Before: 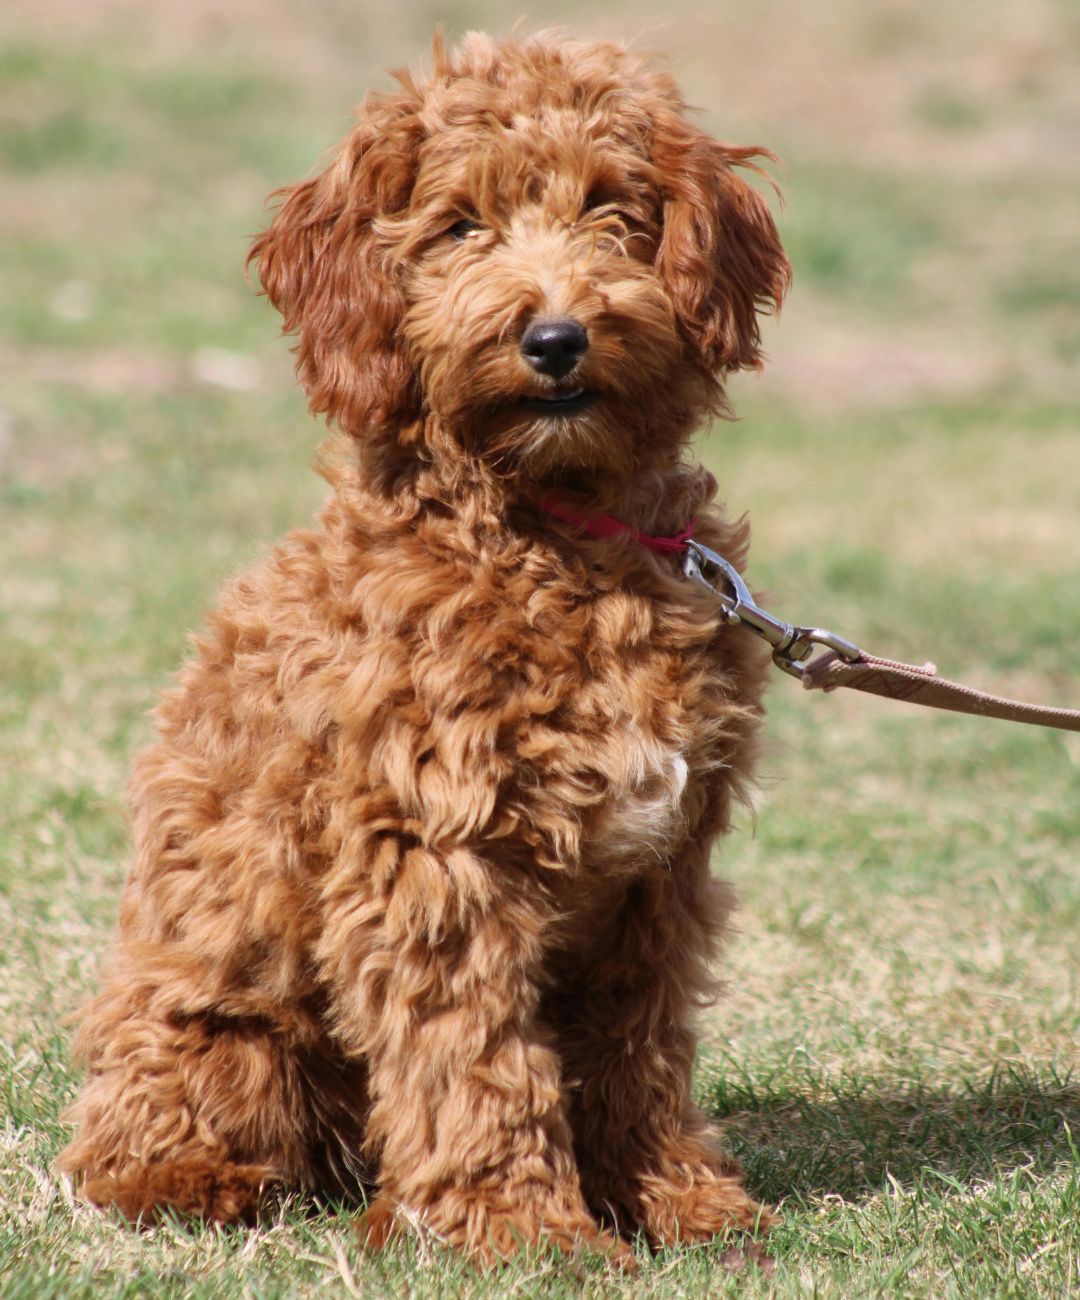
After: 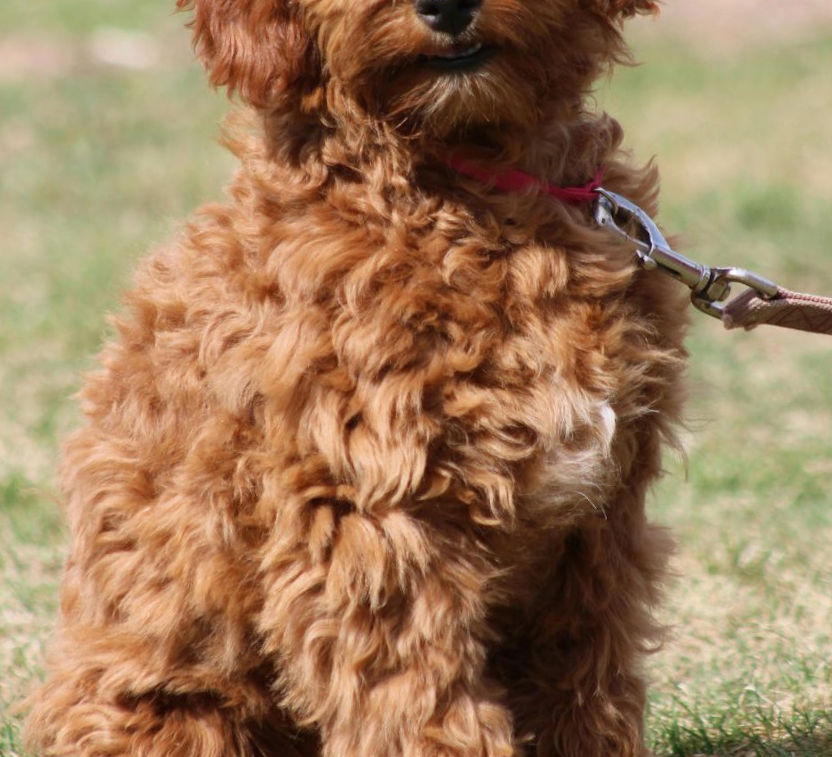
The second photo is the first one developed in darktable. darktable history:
crop: left 11.123%, top 27.61%, right 18.3%, bottom 17.034%
rotate and perspective: rotation -4.2°, shear 0.006, automatic cropping off
